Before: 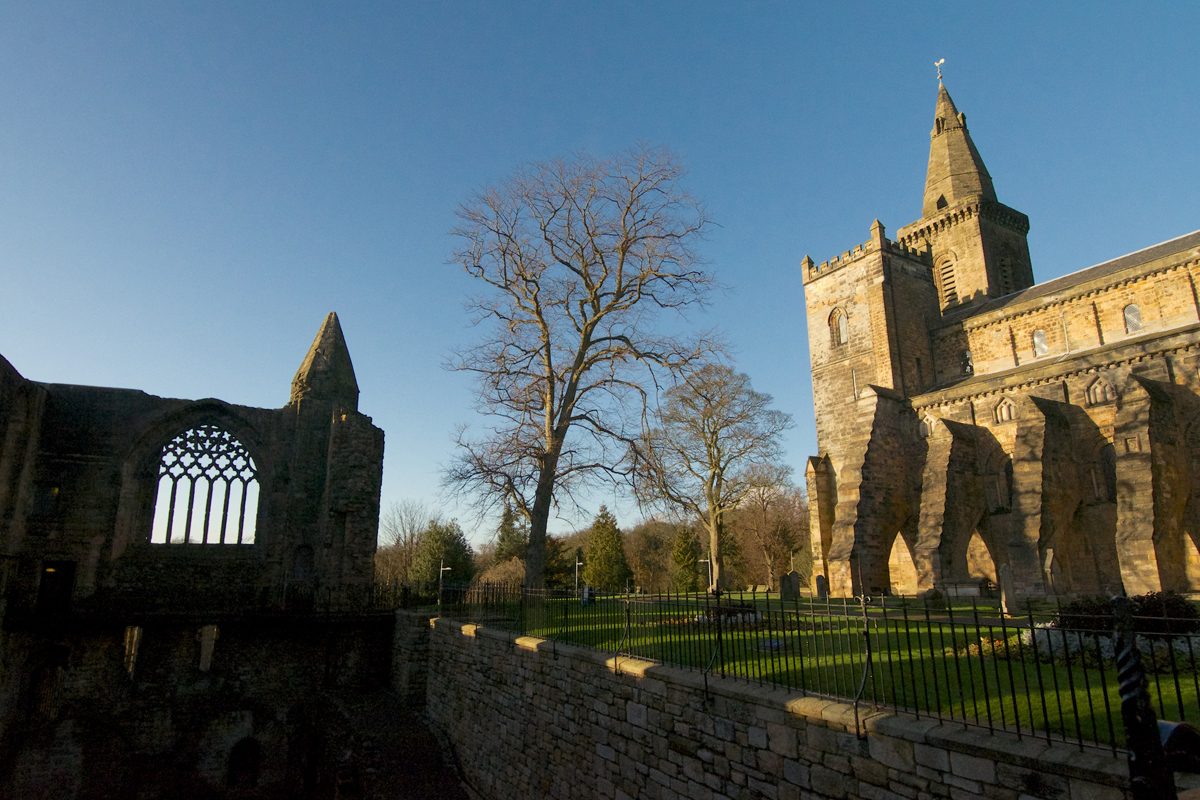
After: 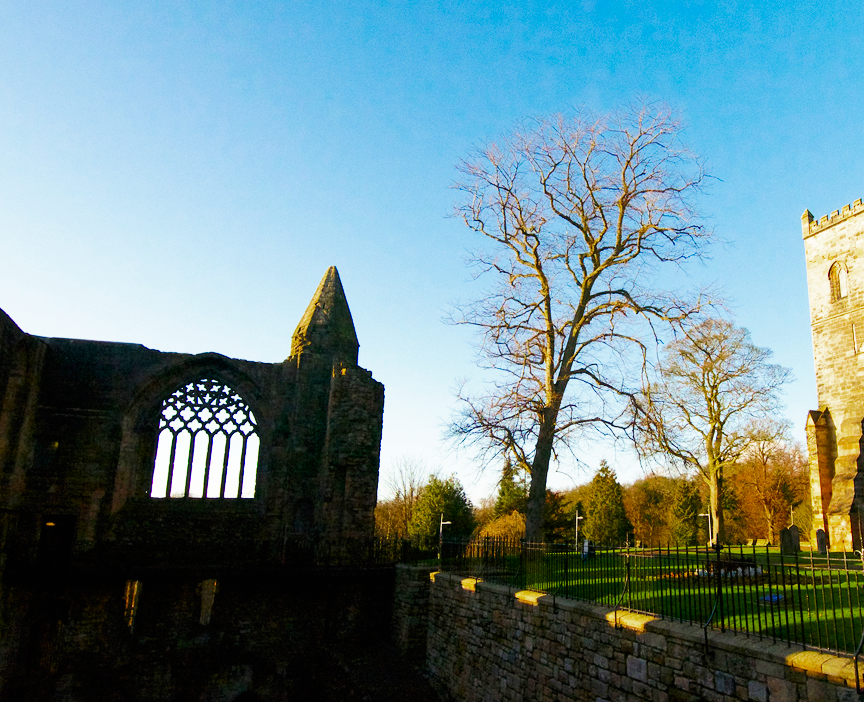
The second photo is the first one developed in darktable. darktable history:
color zones: curves: ch0 [(0, 0.425) (0.143, 0.422) (0.286, 0.42) (0.429, 0.419) (0.571, 0.419) (0.714, 0.42) (0.857, 0.422) (1, 0.425)]; ch1 [(0, 0.666) (0.143, 0.669) (0.286, 0.671) (0.429, 0.67) (0.571, 0.67) (0.714, 0.67) (0.857, 0.67) (1, 0.666)]
crop: top 5.803%, right 27.864%, bottom 5.804%
base curve: curves: ch0 [(0, 0) (0.007, 0.004) (0.027, 0.03) (0.046, 0.07) (0.207, 0.54) (0.442, 0.872) (0.673, 0.972) (1, 1)], preserve colors none
